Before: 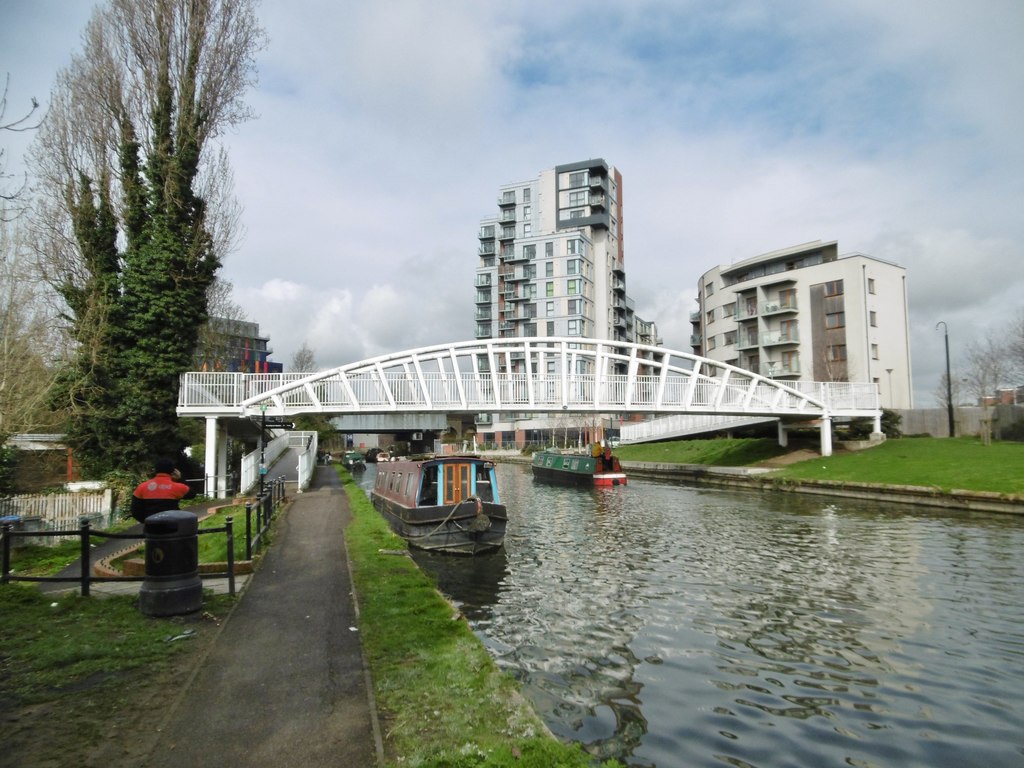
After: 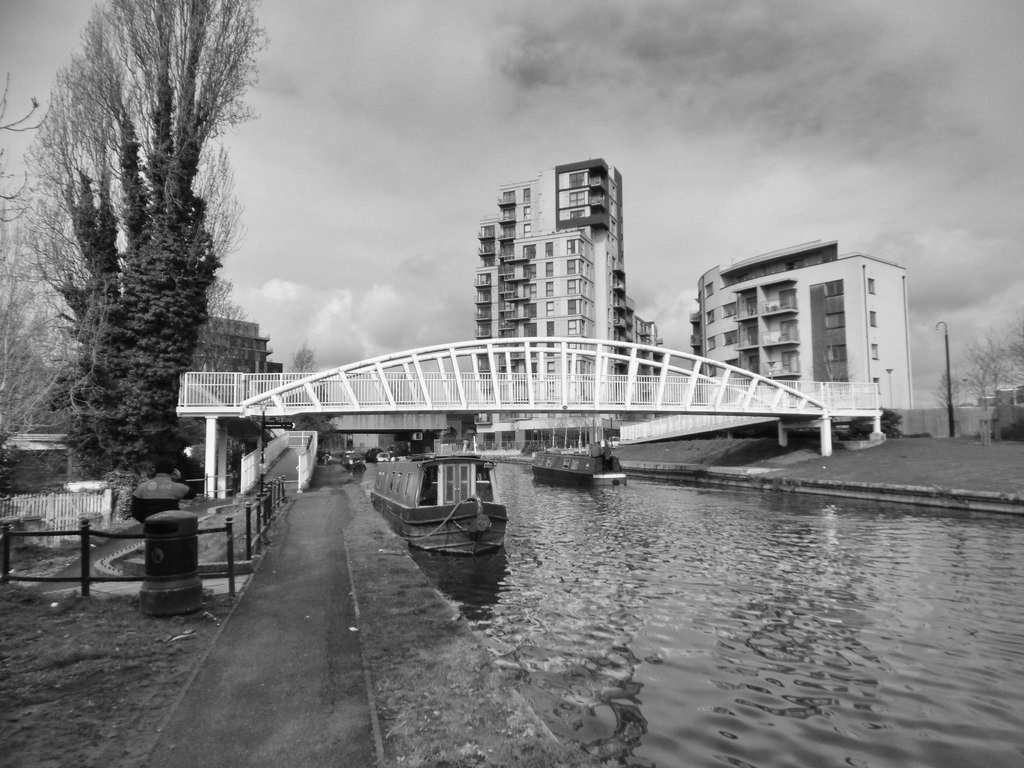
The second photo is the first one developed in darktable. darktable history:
shadows and highlights: low approximation 0.01, soften with gaussian
monochrome: a 32, b 64, size 2.3
